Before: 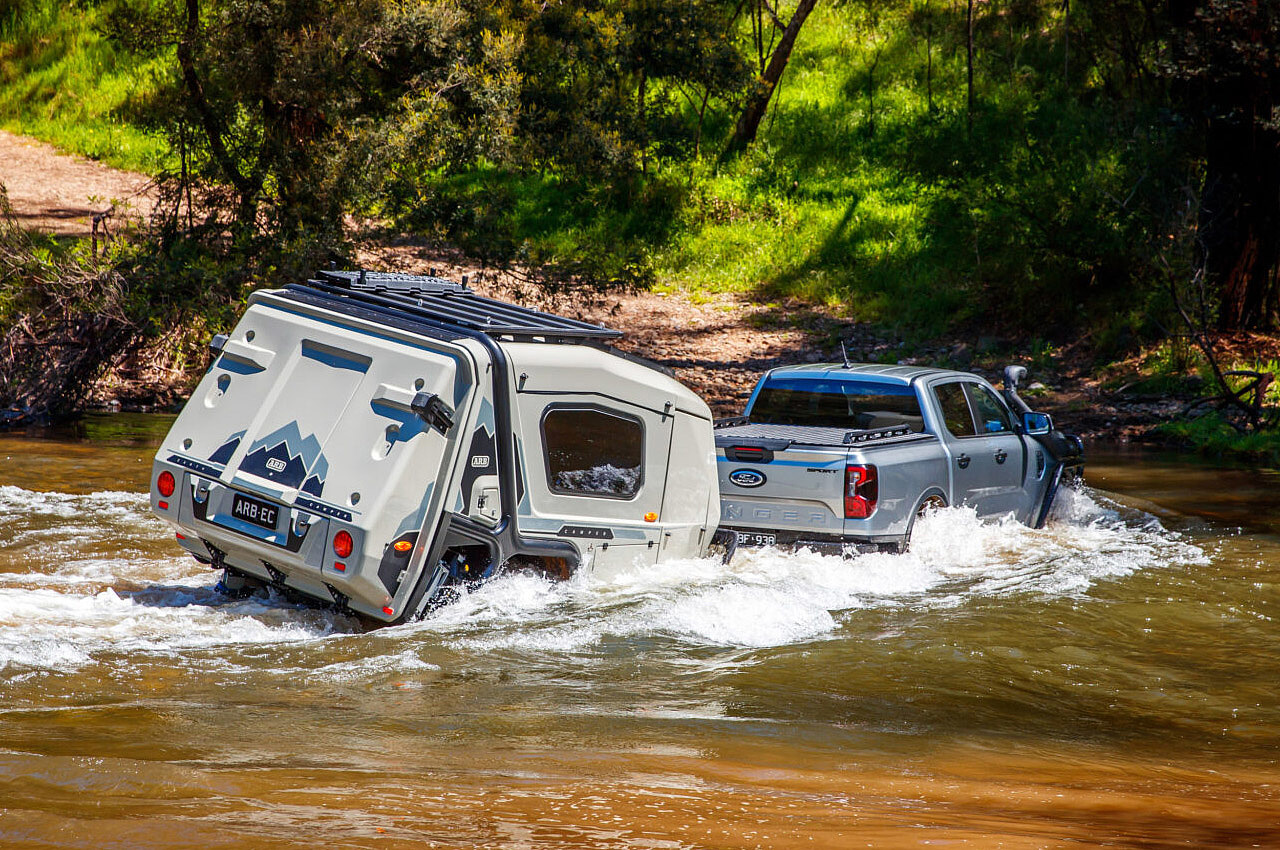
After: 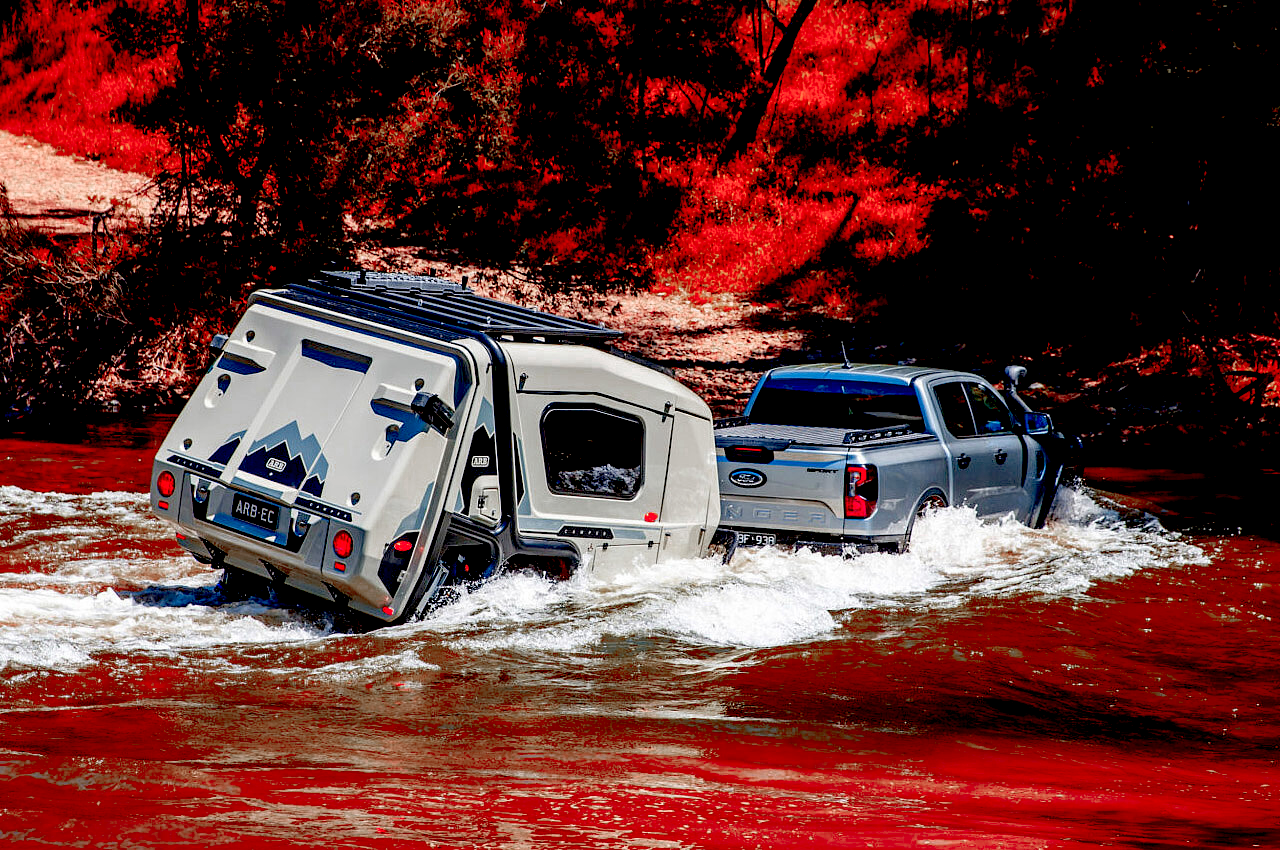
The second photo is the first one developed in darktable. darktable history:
color zones: curves: ch0 [(0.006, 0.385) (0.143, 0.563) (0.243, 0.321) (0.352, 0.464) (0.516, 0.456) (0.625, 0.5) (0.75, 0.5) (0.875, 0.5)]; ch1 [(0, 0.5) (0.134, 0.504) (0.246, 0.463) (0.421, 0.515) (0.5, 0.56) (0.625, 0.5) (0.75, 0.5) (0.875, 0.5)]; ch2 [(0, 0.5) (0.131, 0.426) (0.307, 0.289) (0.38, 0.188) (0.513, 0.216) (0.625, 0.548) (0.75, 0.468) (0.838, 0.396) (0.971, 0.311)]
exposure: black level correction 0.056, compensate highlight preservation false
